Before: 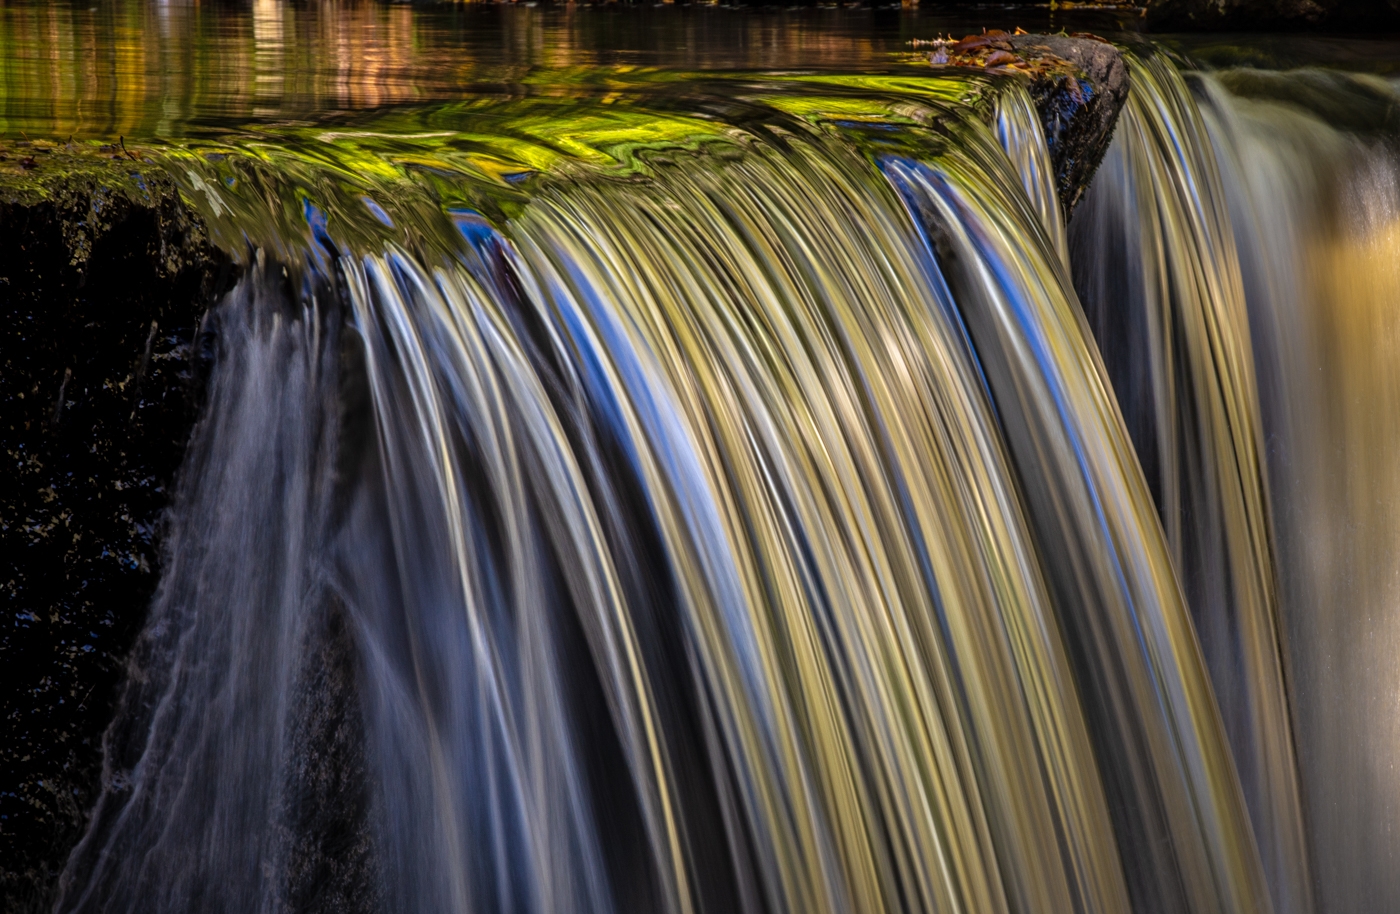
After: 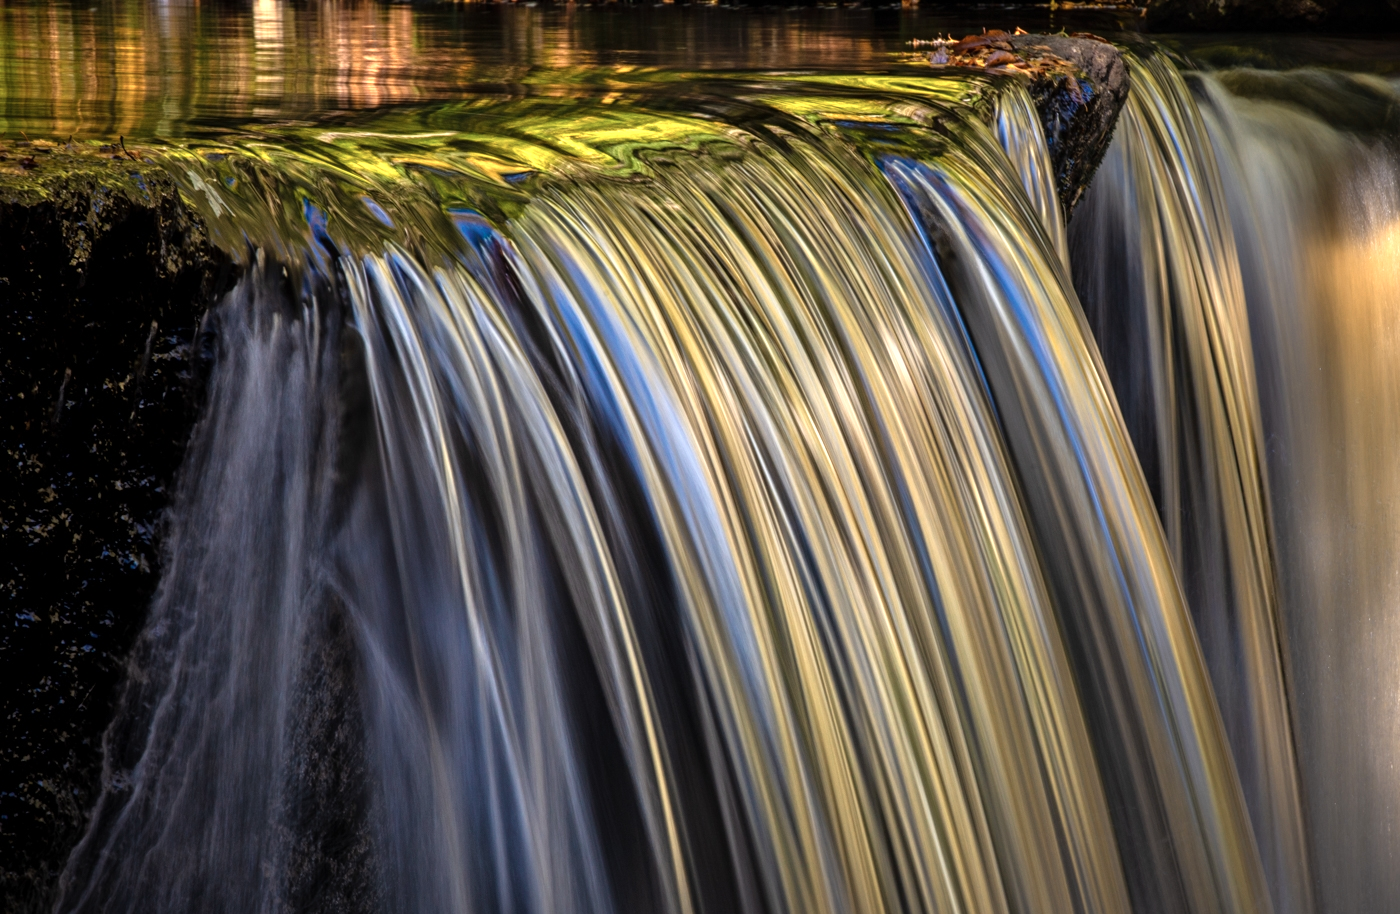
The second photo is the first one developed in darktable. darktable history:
tone equalizer: on, module defaults
color zones: curves: ch0 [(0.018, 0.548) (0.197, 0.654) (0.425, 0.447) (0.605, 0.658) (0.732, 0.579)]; ch1 [(0.105, 0.531) (0.224, 0.531) (0.386, 0.39) (0.618, 0.456) (0.732, 0.456) (0.956, 0.421)]; ch2 [(0.039, 0.583) (0.215, 0.465) (0.399, 0.544) (0.465, 0.548) (0.614, 0.447) (0.724, 0.43) (0.882, 0.623) (0.956, 0.632)]
